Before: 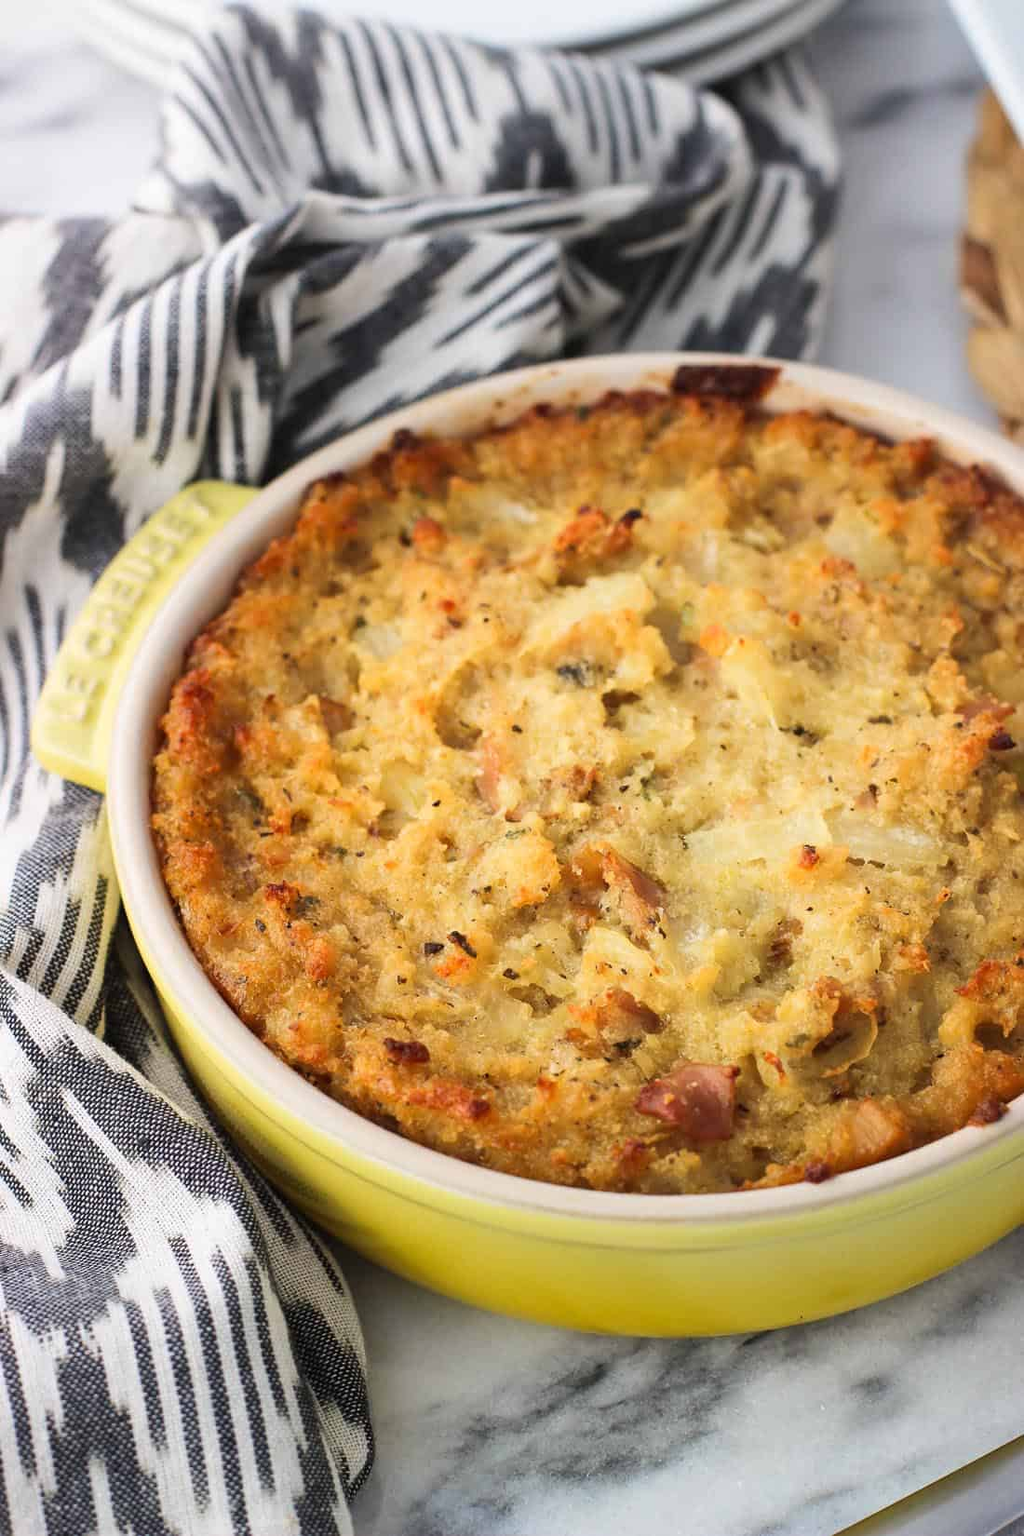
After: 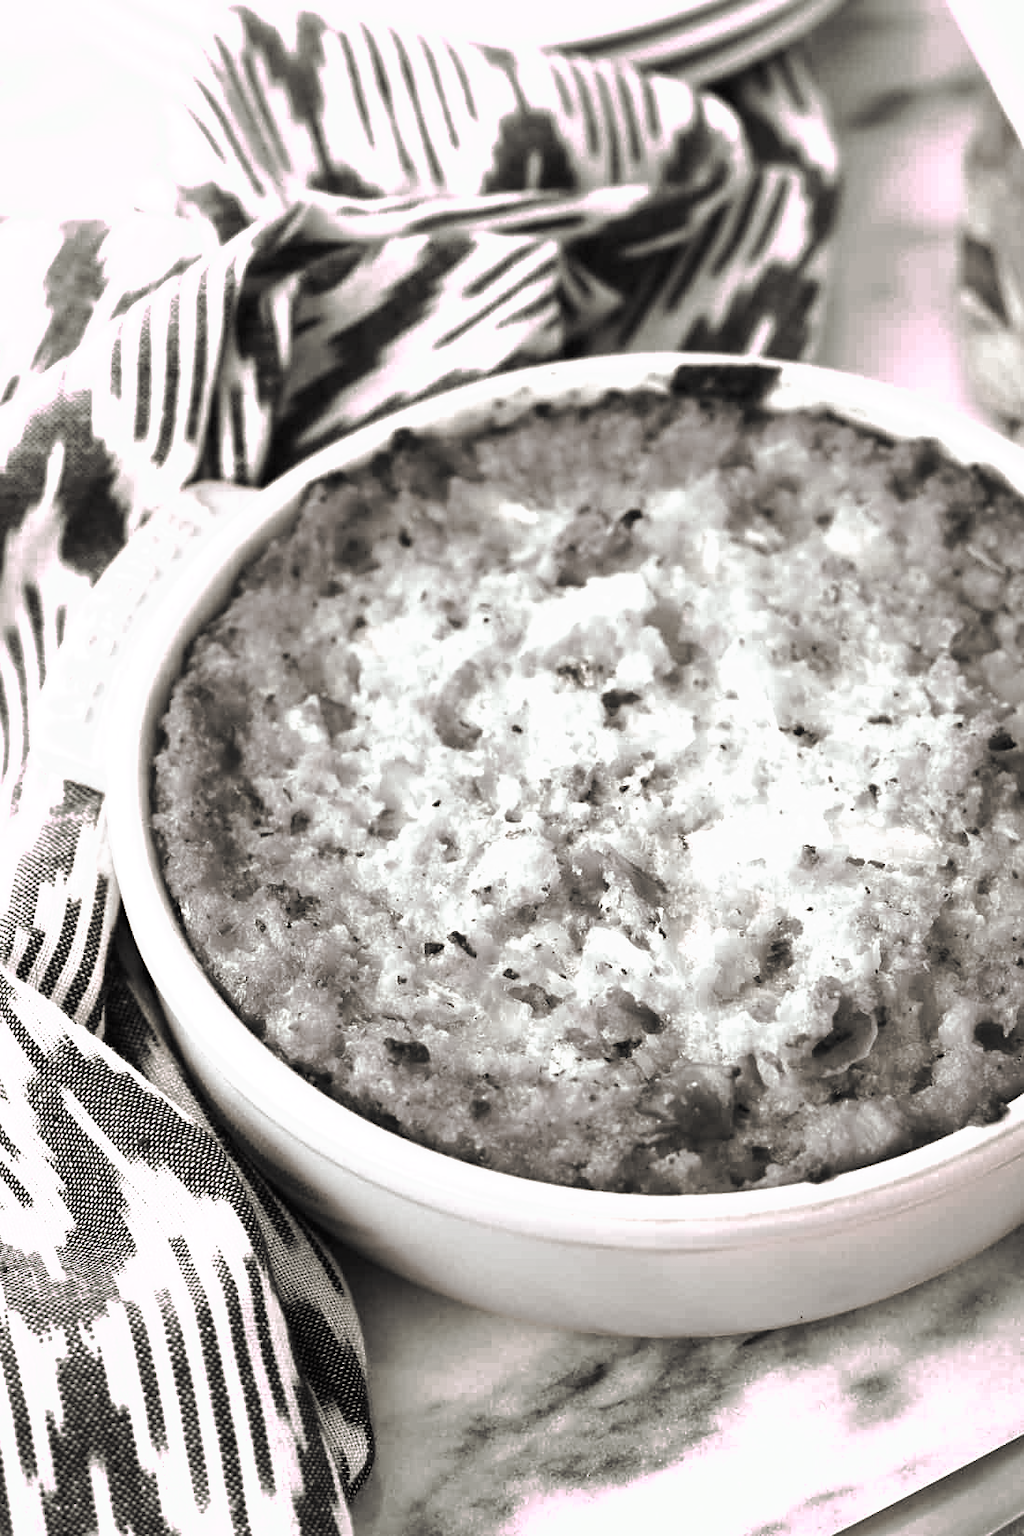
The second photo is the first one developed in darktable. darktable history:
tone curve: curves: ch0 [(0, 0) (0.003, 0.008) (0.011, 0.011) (0.025, 0.013) (0.044, 0.022) (0.069, 0.038) (0.1, 0.061) (0.136, 0.096) (0.177, 0.135) (0.224, 0.176) (0.277, 0.246) (0.335, 0.323) (0.399, 0.407) (0.468, 0.511) (0.543, 0.612) (0.623, 0.711) (0.709, 0.855) (0.801, 0.988) (0.898, 0.985) (1, 1)], preserve colors none
color look up table: target L [98.26, 73.28, 83.87, 77.74, 95.64, 70.88, 69.94, 66.32, 54.03, 53.98, 54.04, 44.83, 29.7, 200.2, 100.73, 95.11, 69.81, 69.18, 58.64, 50.9, 50.21, 50.26, 50.82, 37.13, 32.34, 19.28, 98.29, 76.6, 69.96, 64.75, 65.53, 63.98, 51.91, 52.41, 49.15, 50.9, 37.86, 28.29, 35.69, 8.261, 1.645, 83.56, 100.15, 76.77, 74.55, 65.49, 60.38, 44.63, 26.09], target a [6.437, 0.239, 38.46, 0.367, 6.745, 0.408, 0.348, 1.044, 2.62, 2.455, 2.714, 1.25, 0.629, 0, 0, 3.447, 0.605, 0.289, 2.022, 2.496, 1.924, 2.084, 2.167, 0.944, 0.887, 0.213, 6.541, 0.452, 0.485, 1.089, 1.057, 1.047, 2.676, 2.579, 1.77, 2.496, 1.545, 0.408, 1.079, 0.553, -0.077, 38.17, 0.467, 0.221, 0.311, 0.896, 1.265, 1.636, 0.352], target b [-3.027, 0.658, -18.26, -0.278, -3.811, 0.702, 0.966, 1.981, 5.554, 4.959, 5.059, 2.915, 1.941, 0, 0, -2.429, 0.775, 1.292, 5.045, 4.442, 3.762, 4.628, 4.664, 2.504, 2.785, 0.609, -3.487, 0.161, 0.45, 2.36, 2.331, 2.469, 5.622, 5.207, 4.491, 4.442, 2.324, 2.037, 2.878, 0.184, 0.946, -14.91, -0.353, 0.074, 0.428, 1.896, 4.712, 2.659, 1.785], num patches 49
